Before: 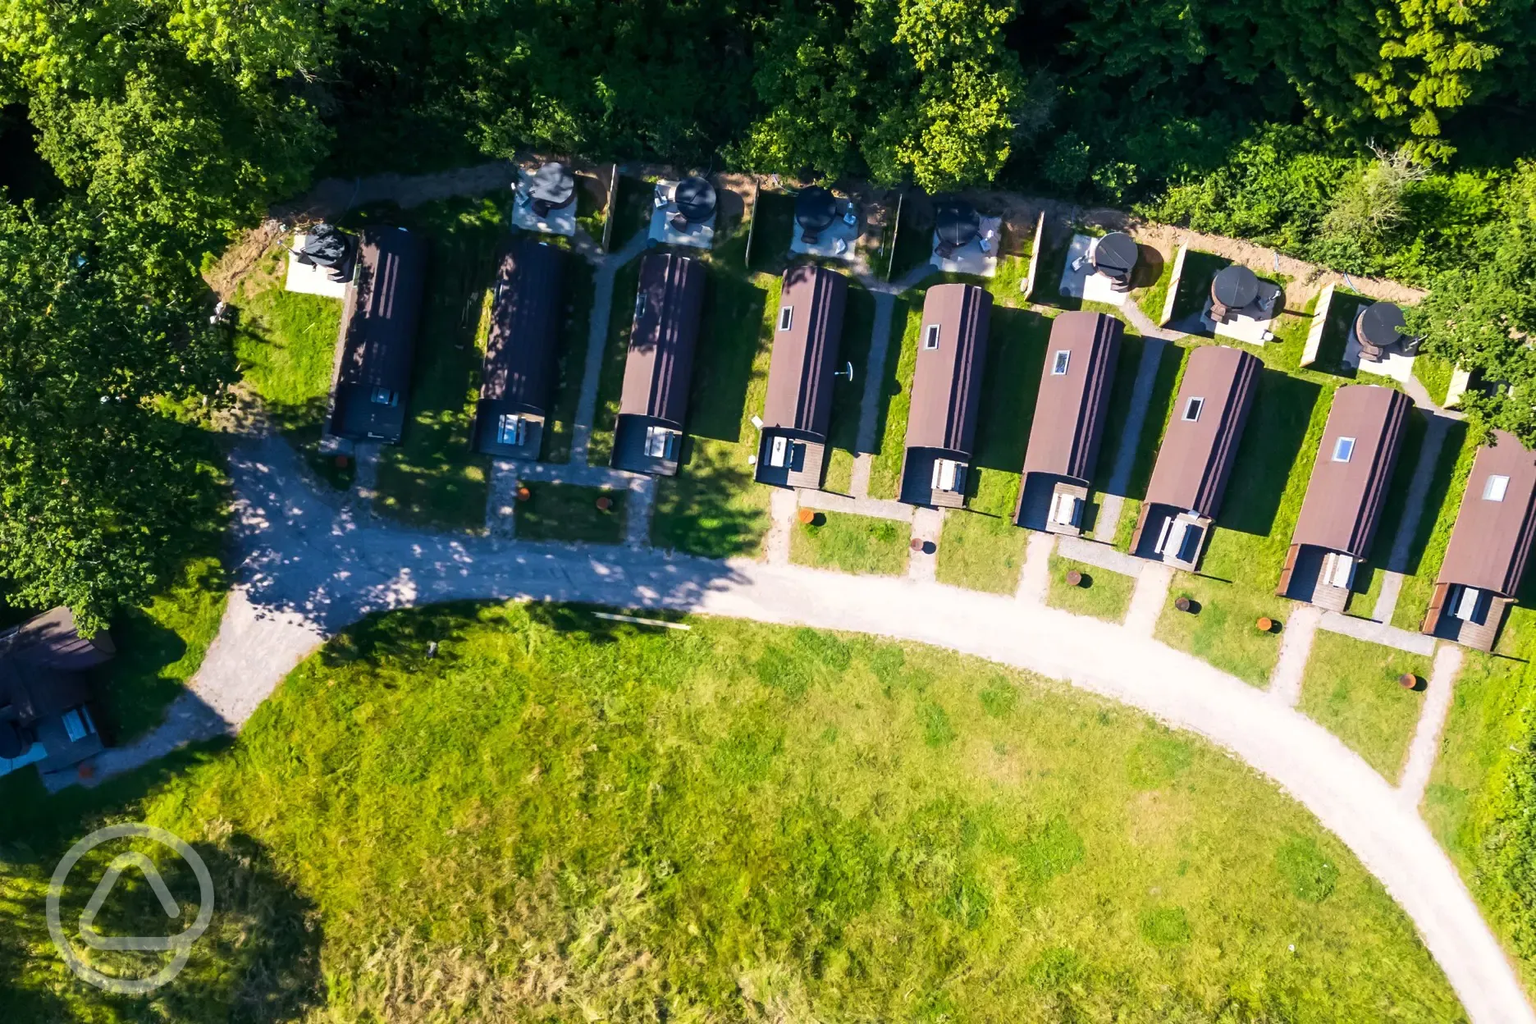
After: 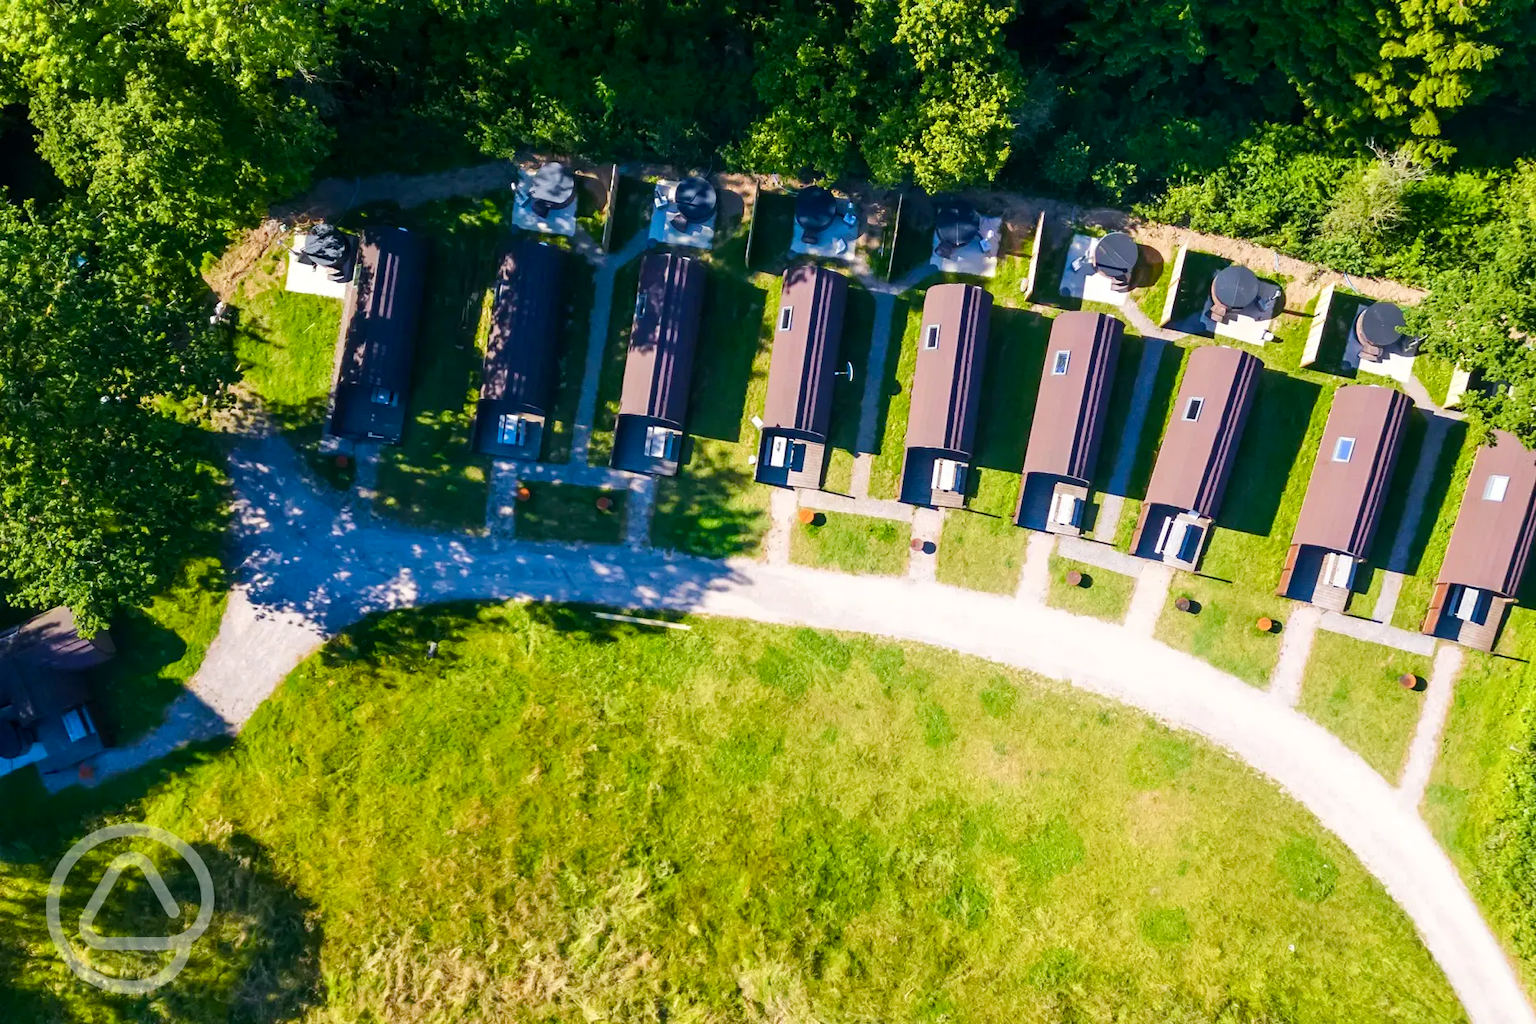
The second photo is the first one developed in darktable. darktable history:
color balance rgb: perceptual saturation grading › global saturation 20%, perceptual saturation grading › highlights -25.033%, perceptual saturation grading › shadows 24.76%, perceptual brilliance grading › mid-tones 10.787%, perceptual brilliance grading › shadows 14.355%
